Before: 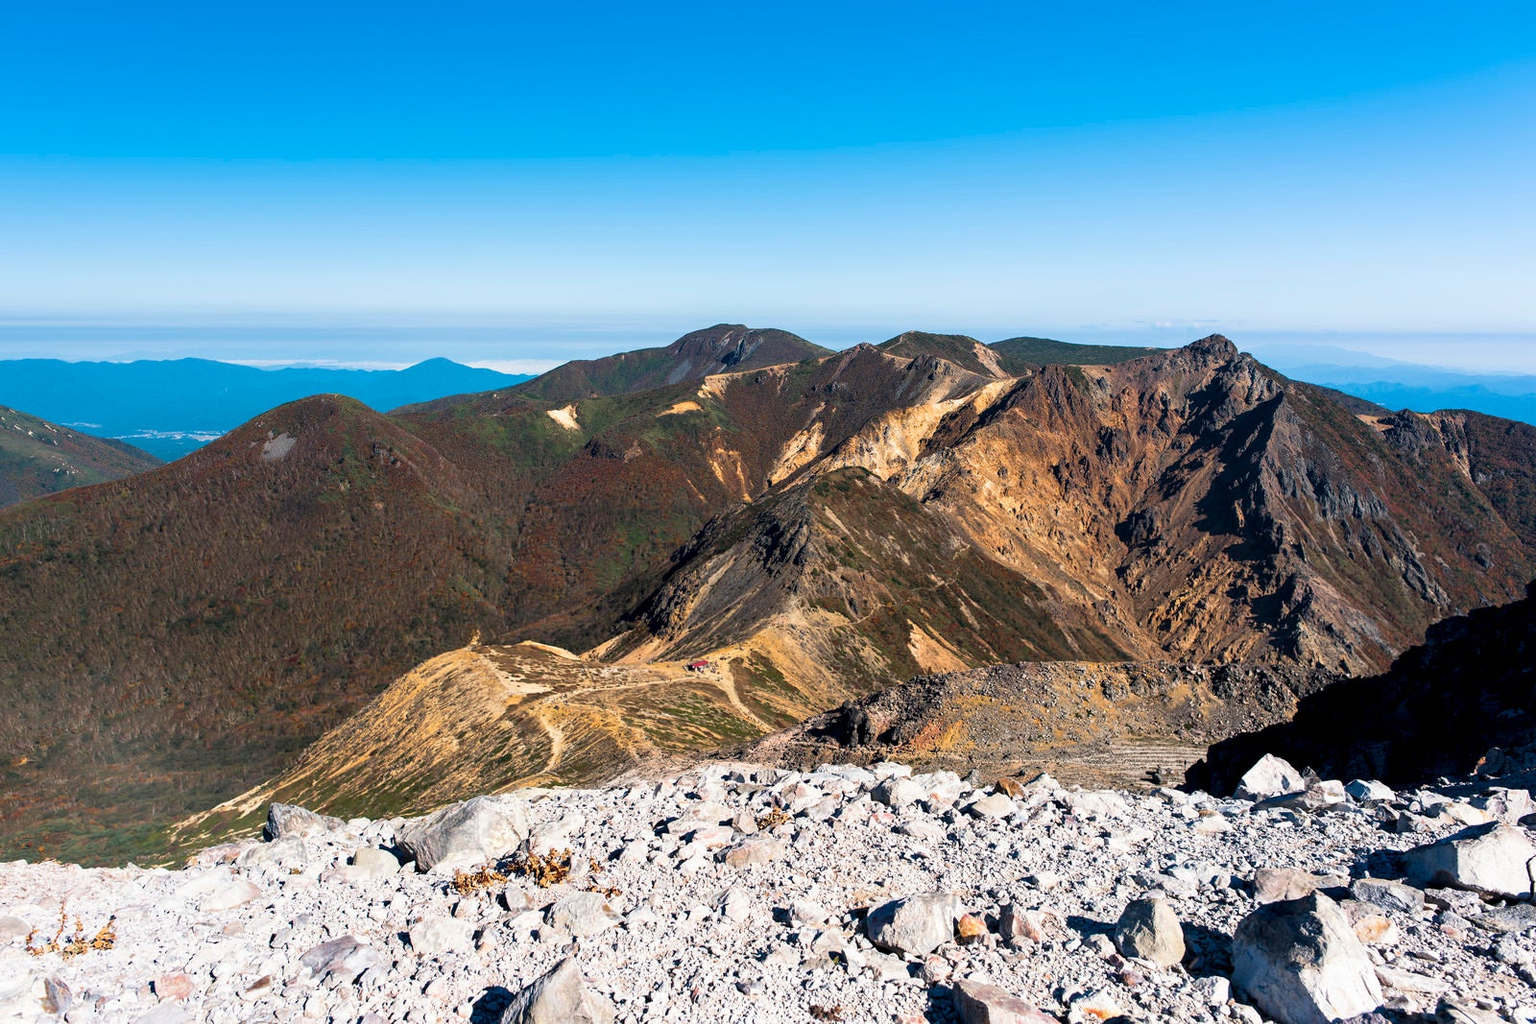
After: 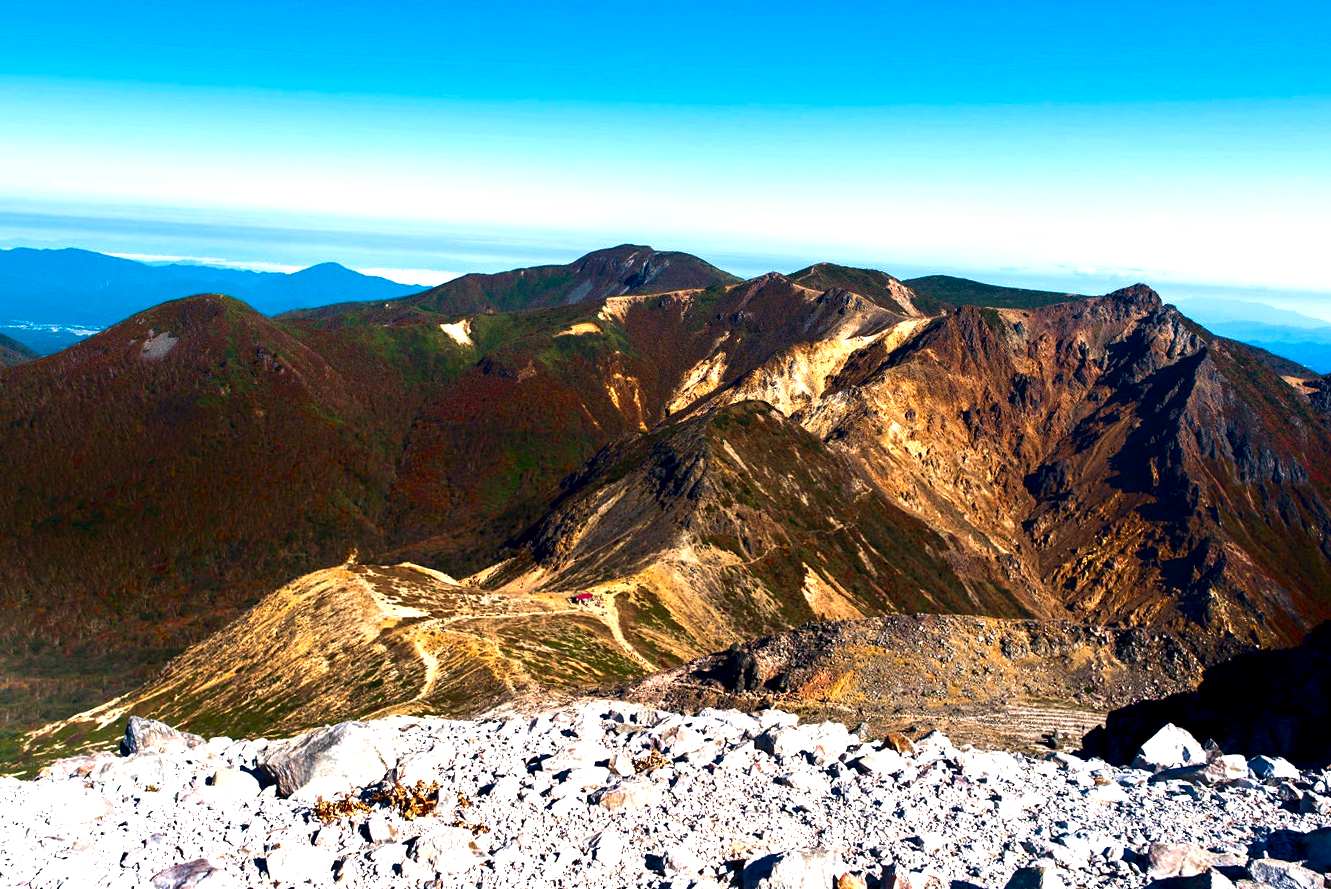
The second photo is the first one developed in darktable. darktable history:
contrast brightness saturation: brightness -0.255, saturation 0.204
crop and rotate: angle -3.22°, left 5.109%, top 5.199%, right 4.782%, bottom 4.547%
exposure: exposure 0.65 EV, compensate highlight preservation false
velvia: on, module defaults
shadows and highlights: shadows -86.56, highlights -35.33, highlights color adjustment 46.02%, soften with gaussian
